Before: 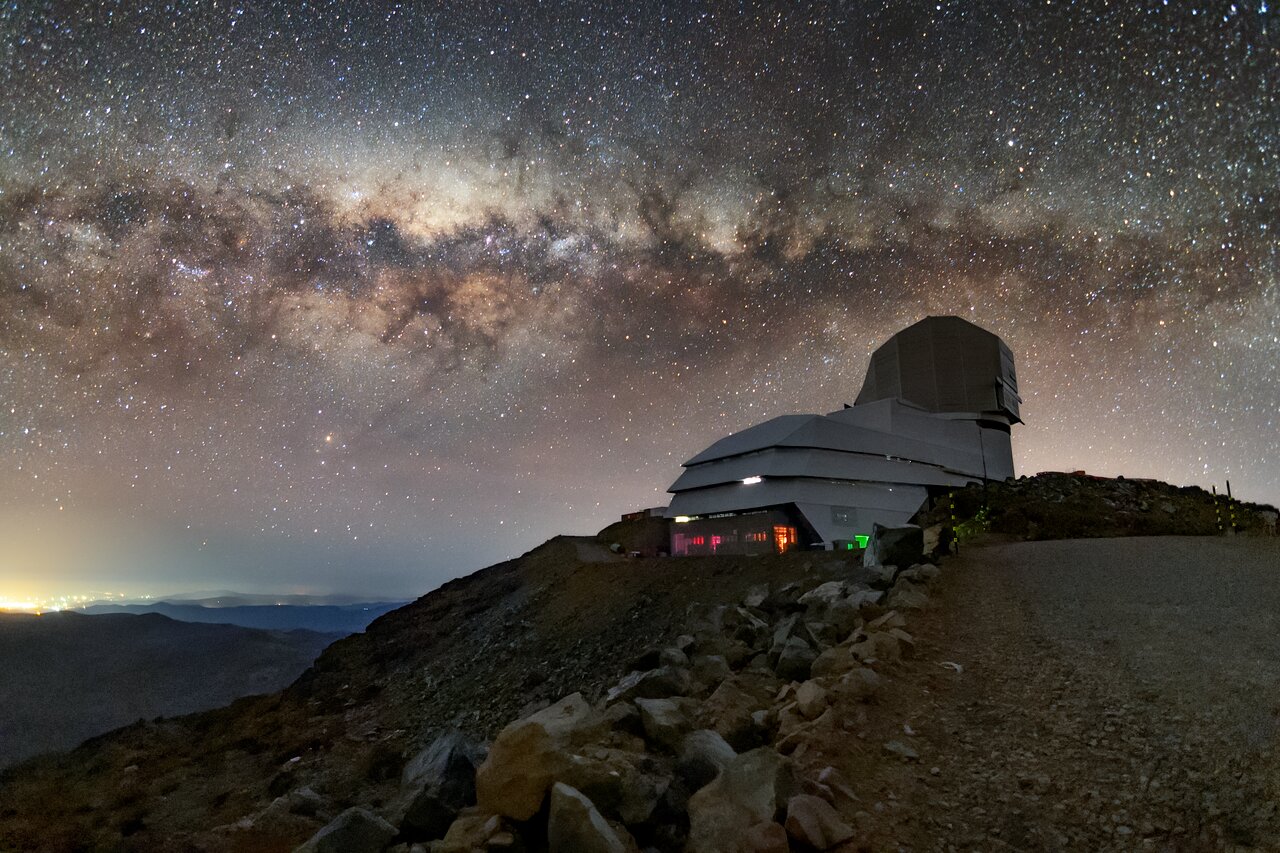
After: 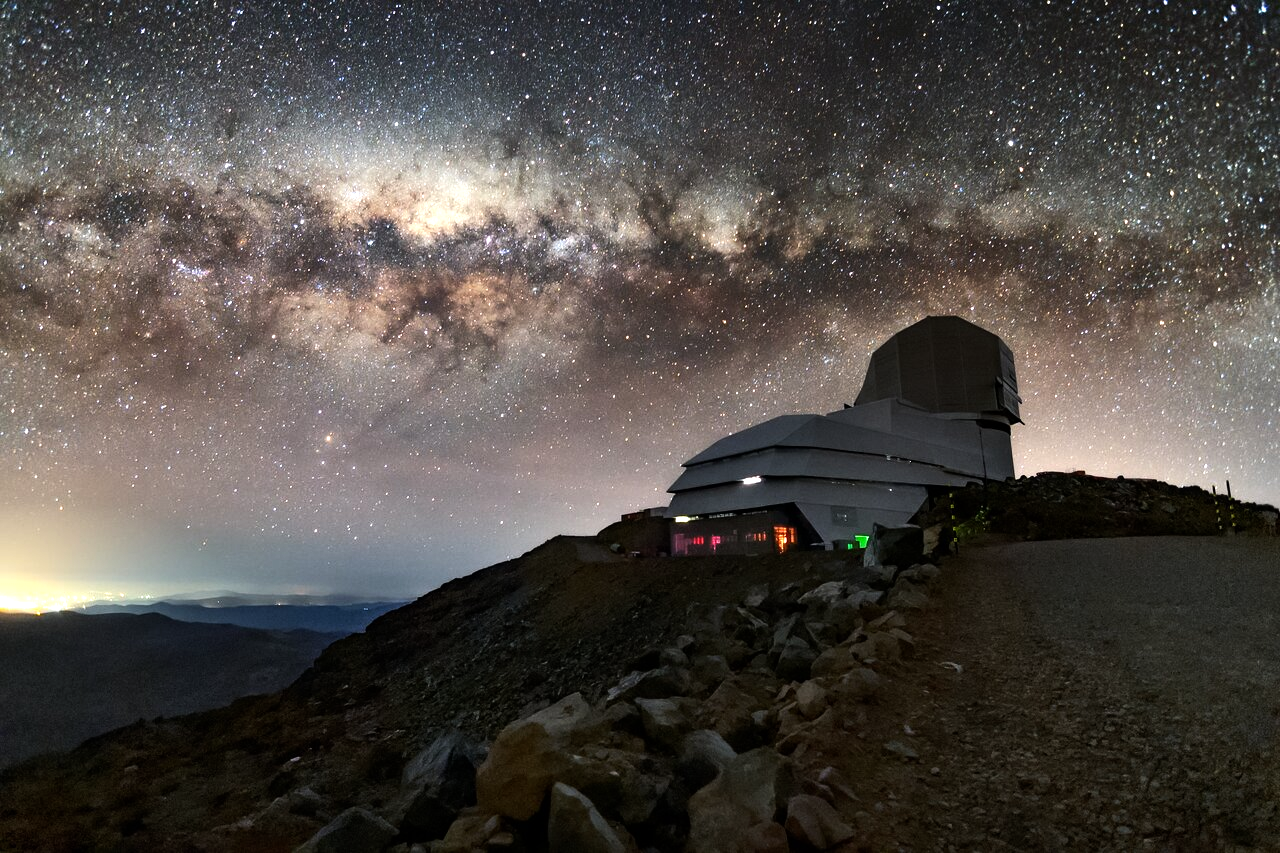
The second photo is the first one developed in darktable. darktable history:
tone equalizer: -8 EV -0.786 EV, -7 EV -0.693 EV, -6 EV -0.569 EV, -5 EV -0.419 EV, -3 EV 0.376 EV, -2 EV 0.6 EV, -1 EV 0.698 EV, +0 EV 0.731 EV, edges refinement/feathering 500, mask exposure compensation -1.57 EV, preserve details no
